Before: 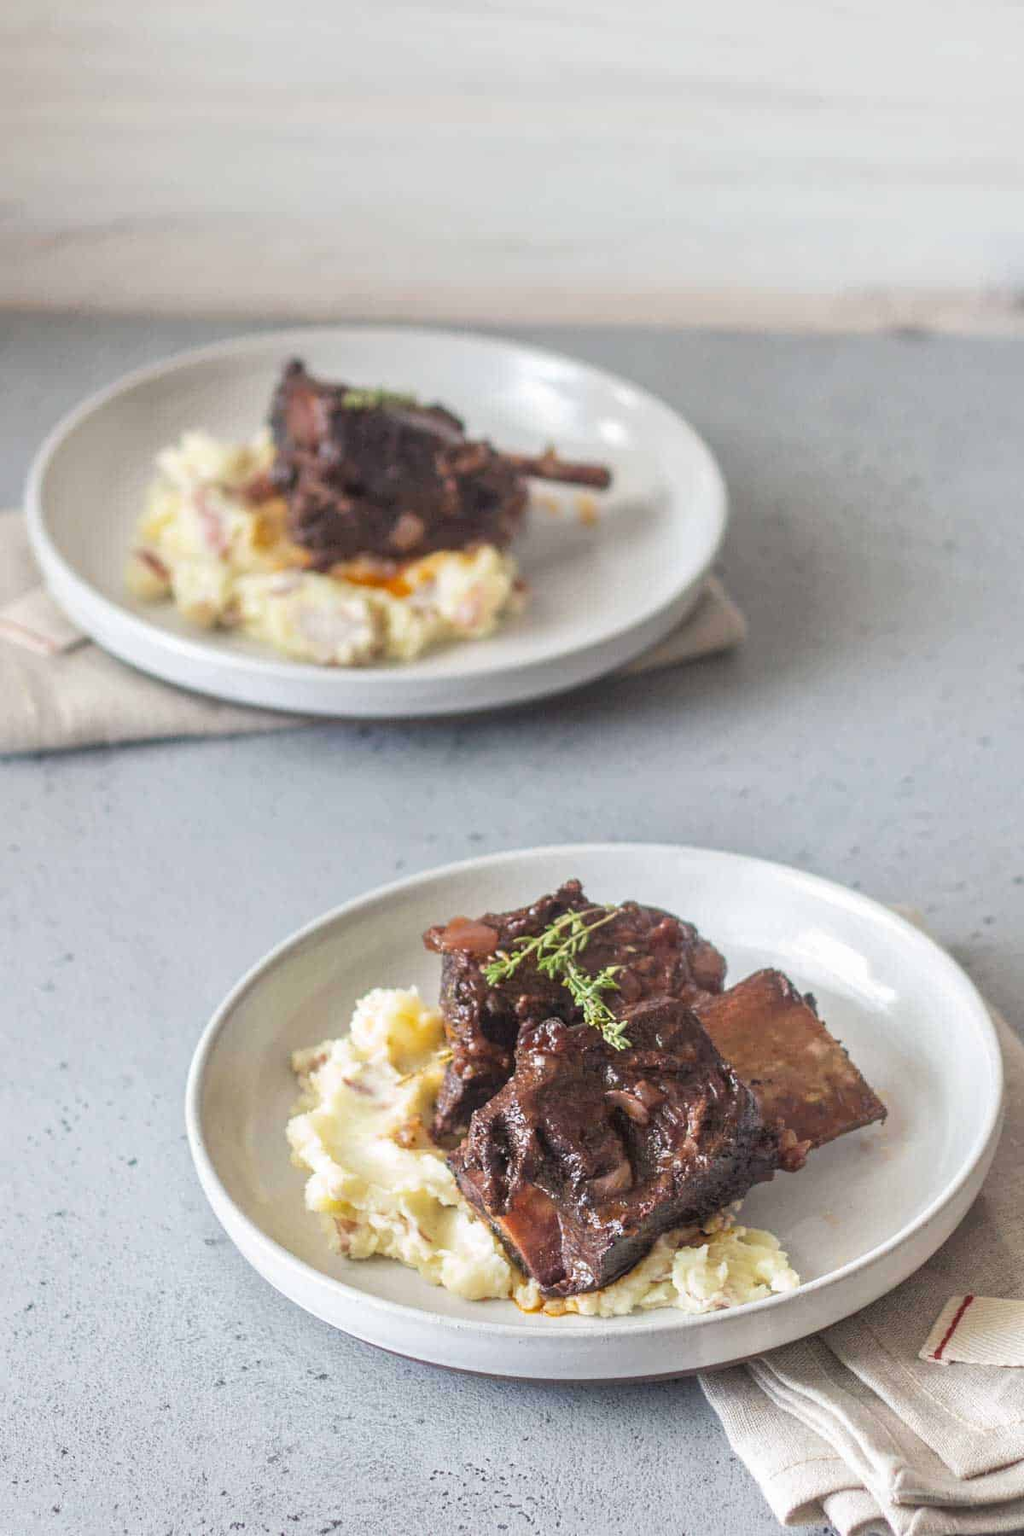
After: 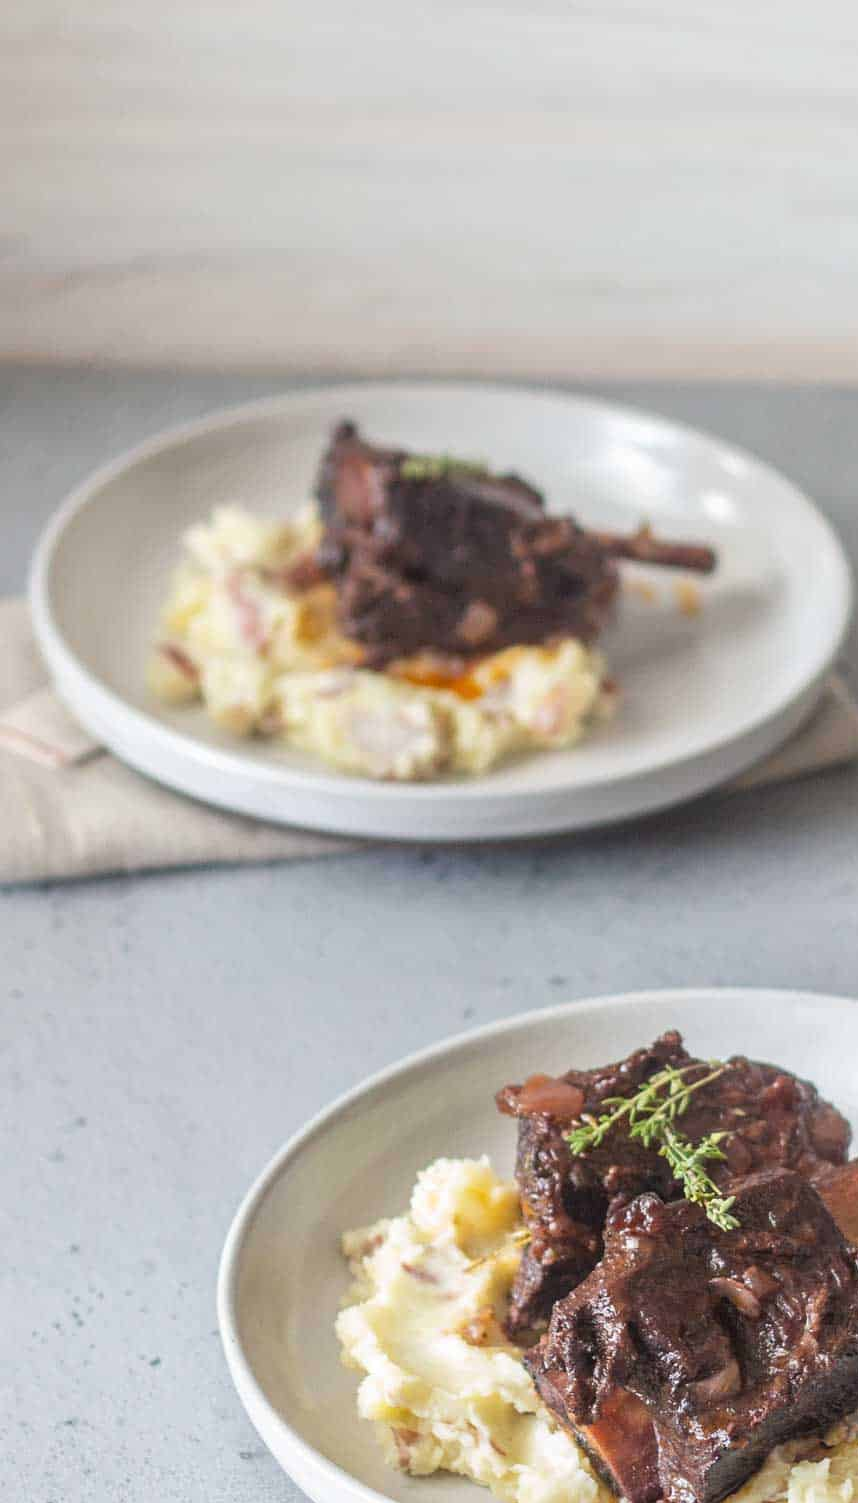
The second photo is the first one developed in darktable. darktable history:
crop: right 28.455%, bottom 16.477%
